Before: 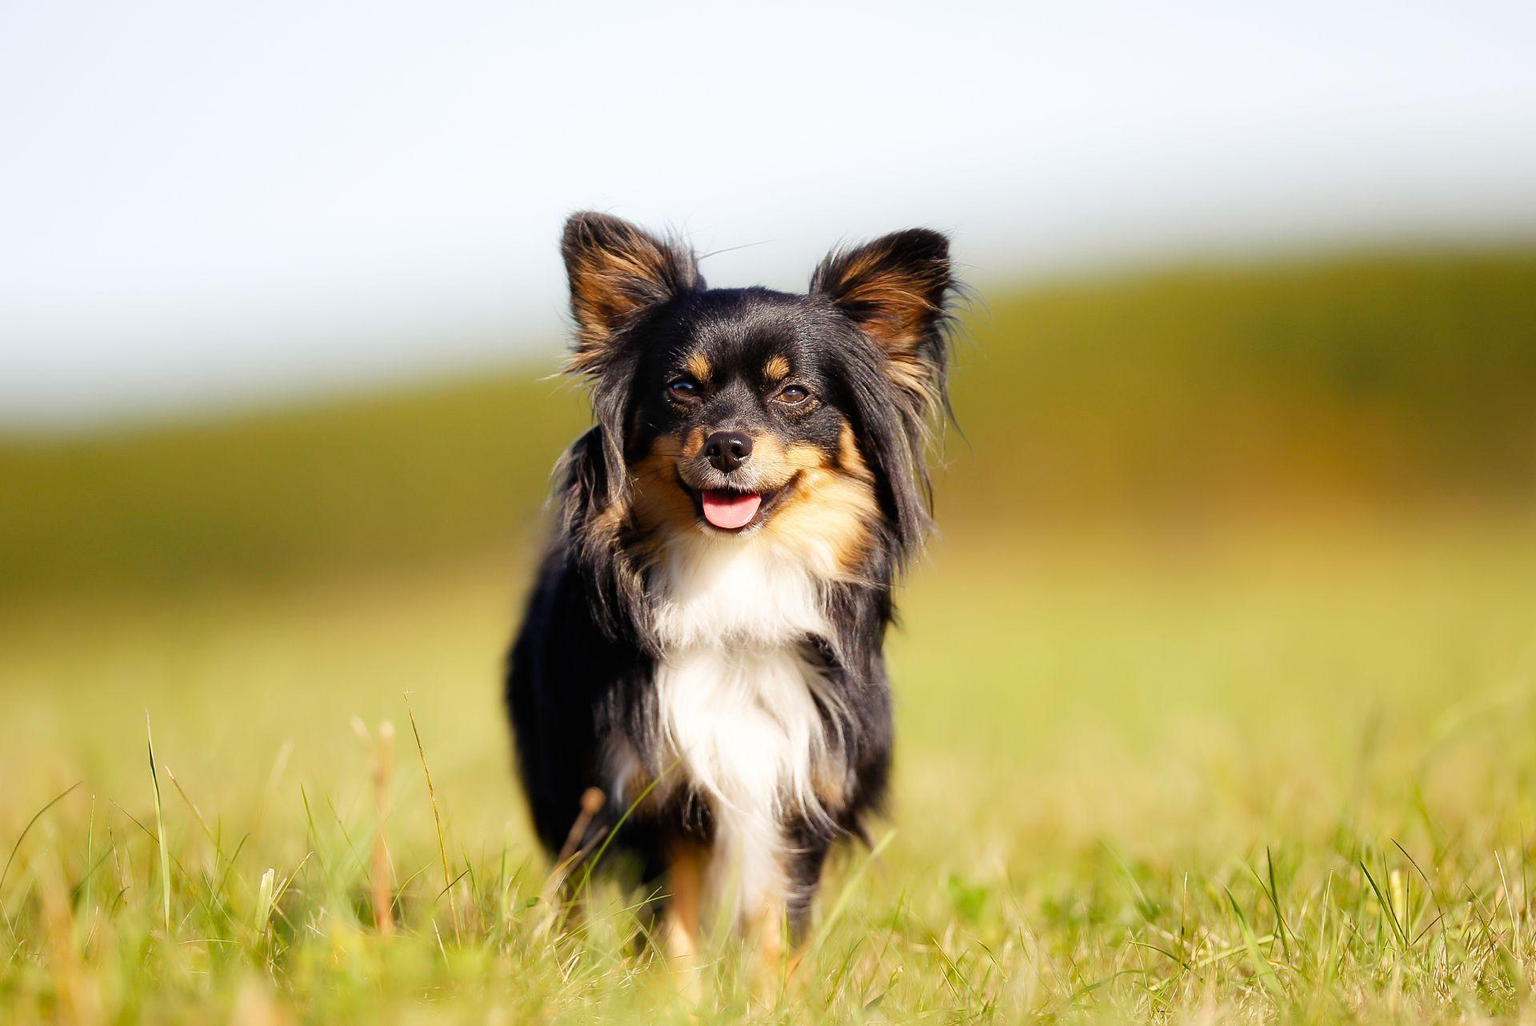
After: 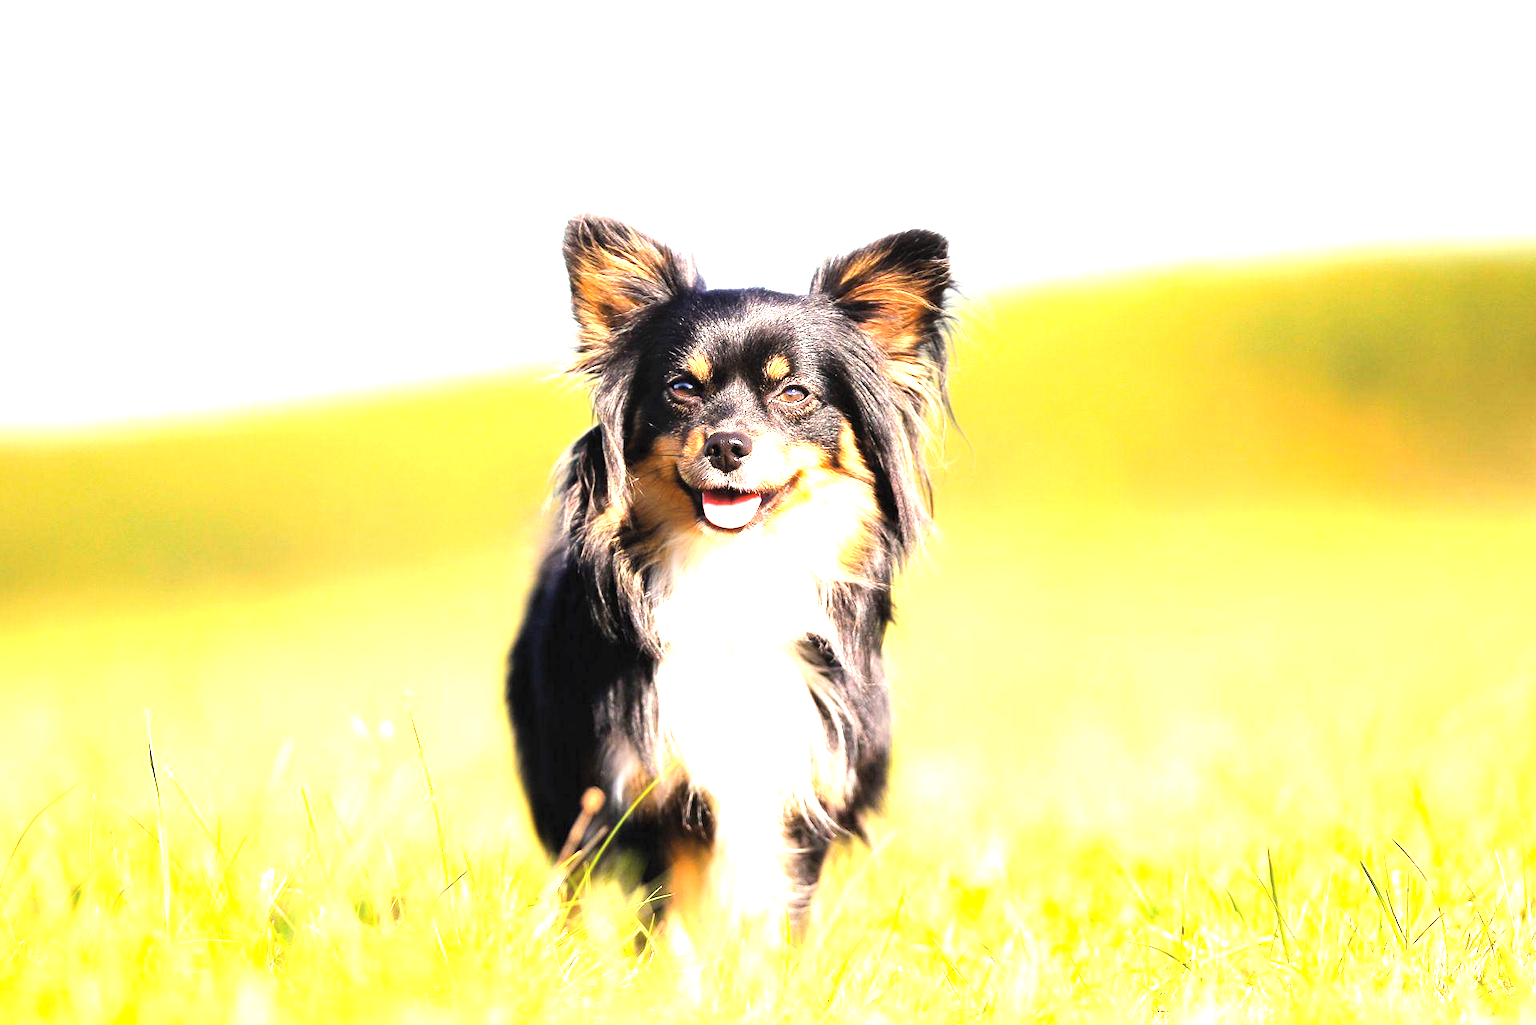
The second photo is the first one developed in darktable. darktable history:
exposure: black level correction 0, exposure 1.388 EV, compensate exposure bias true, compensate highlight preservation false
tone equalizer: -8 EV -0.75 EV, -7 EV -0.7 EV, -6 EV -0.6 EV, -5 EV -0.4 EV, -3 EV 0.4 EV, -2 EV 0.6 EV, -1 EV 0.7 EV, +0 EV 0.75 EV, edges refinement/feathering 500, mask exposure compensation -1.57 EV, preserve details no
contrast brightness saturation: brightness 0.15
